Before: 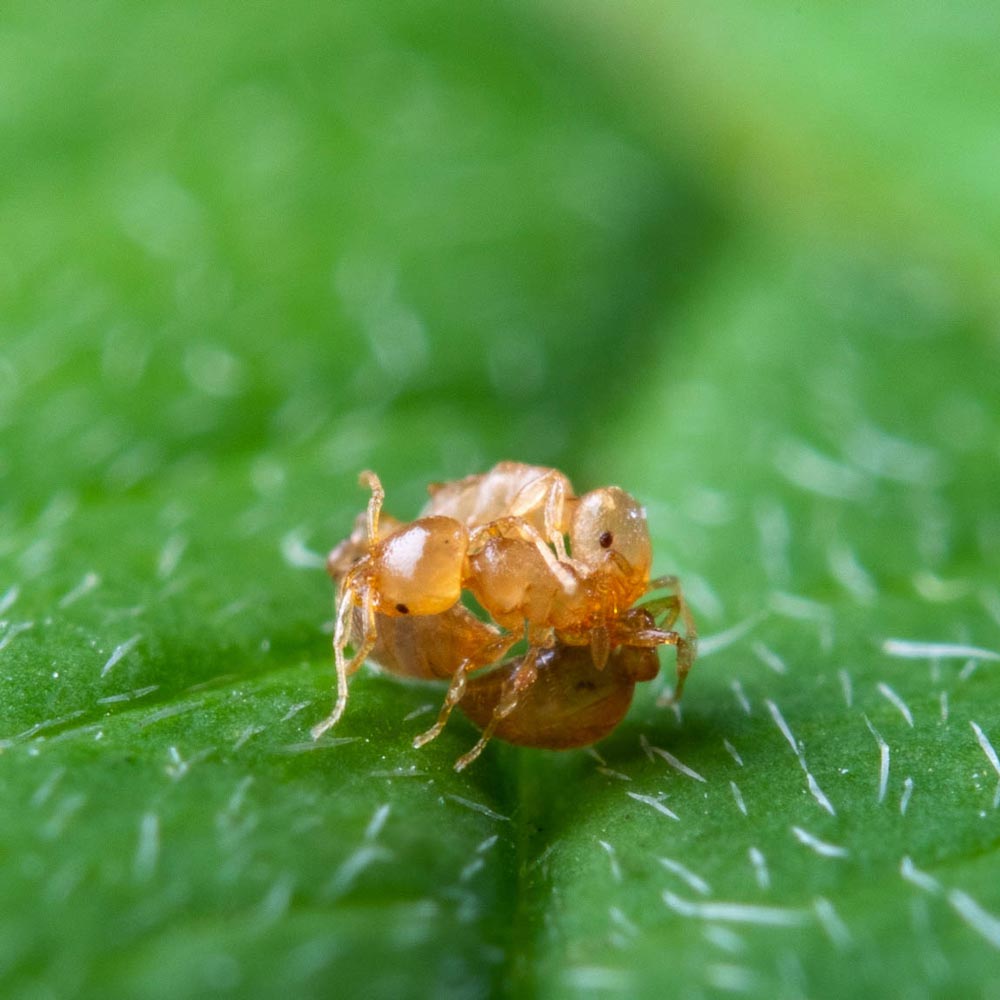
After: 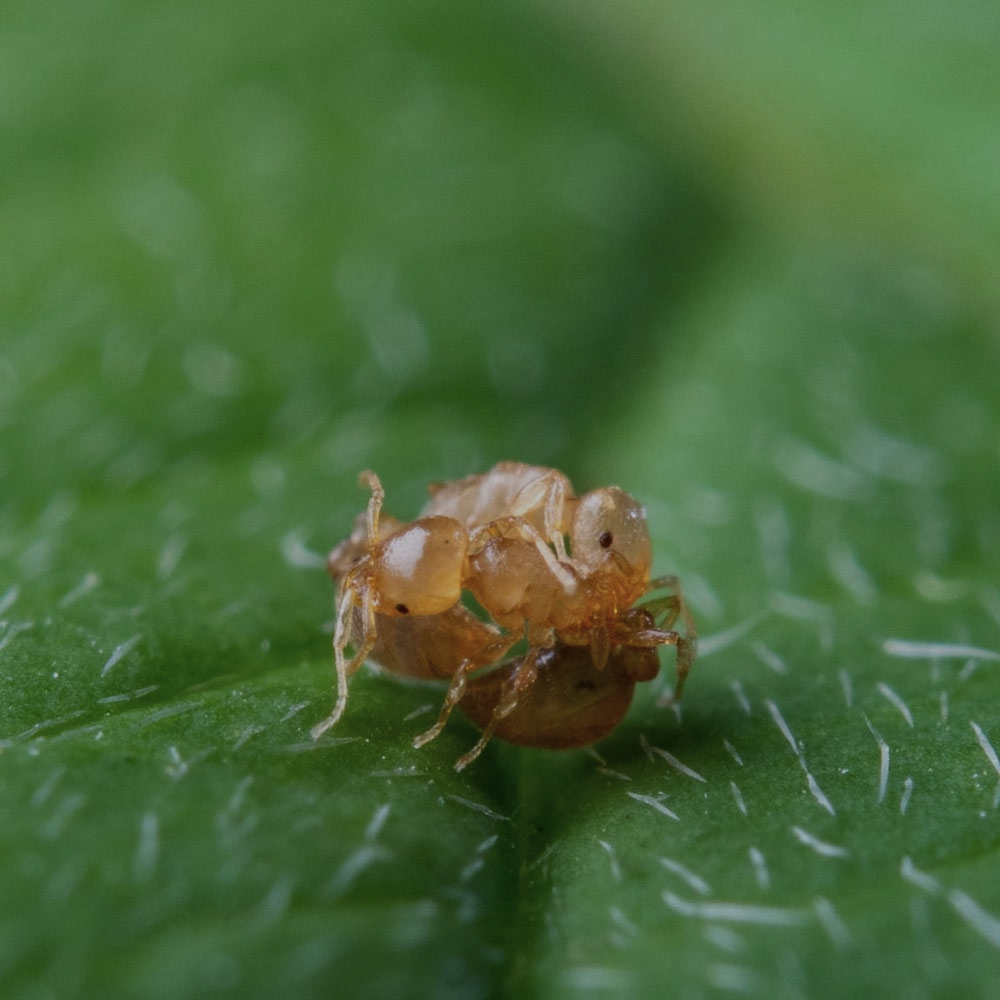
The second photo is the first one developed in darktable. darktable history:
color correction: saturation 0.8
exposure: exposure -1 EV, compensate highlight preservation false
